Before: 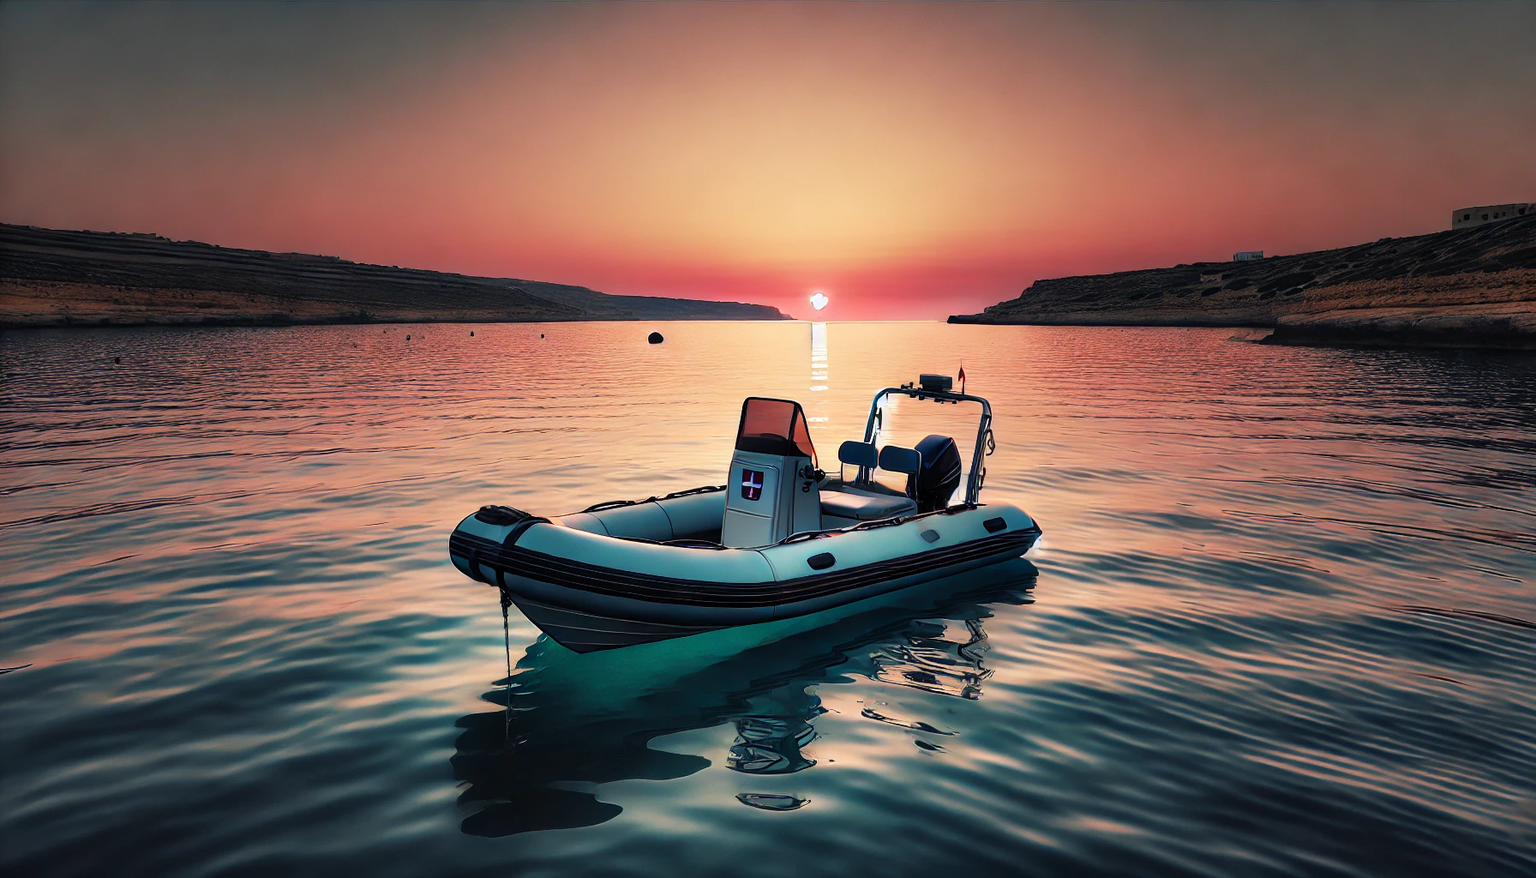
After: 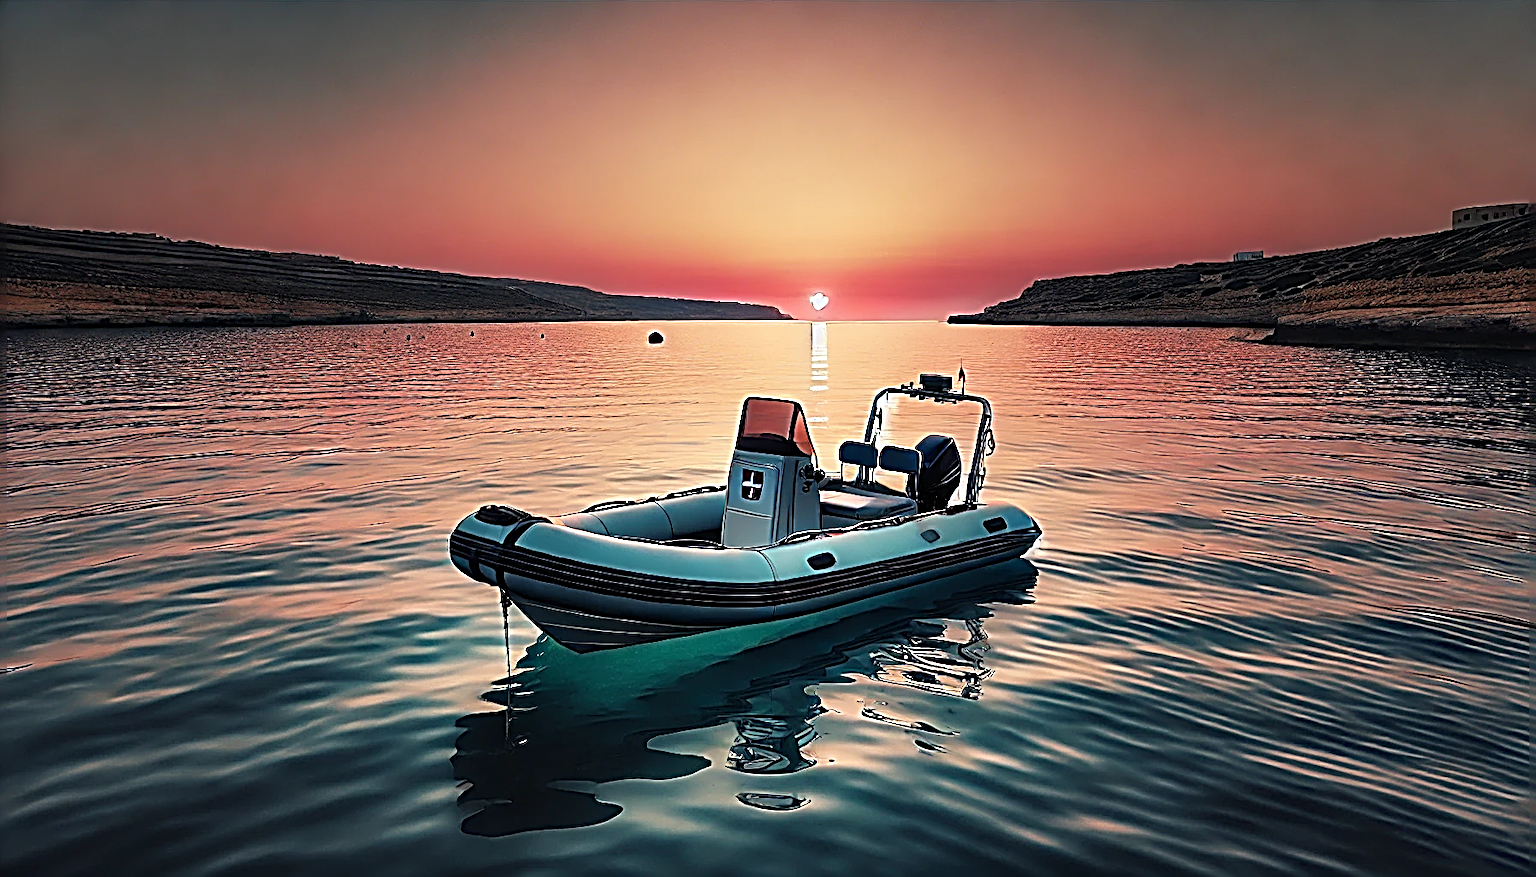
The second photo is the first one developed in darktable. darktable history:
sharpen: radius 3.169, amount 1.717
